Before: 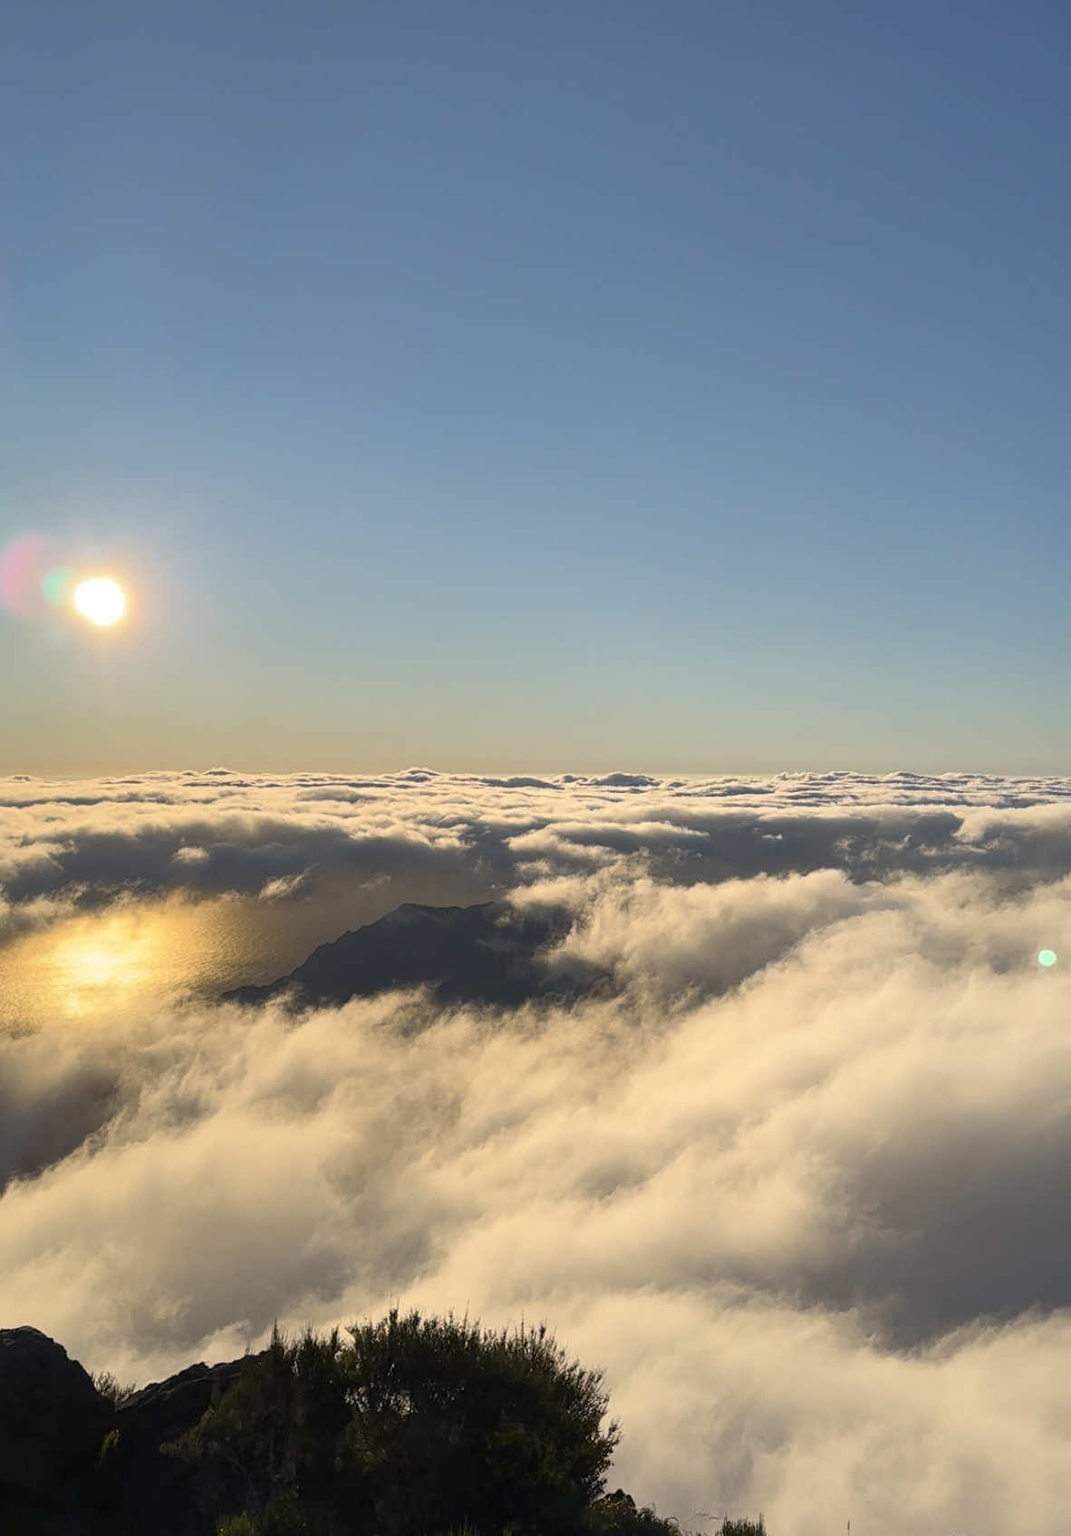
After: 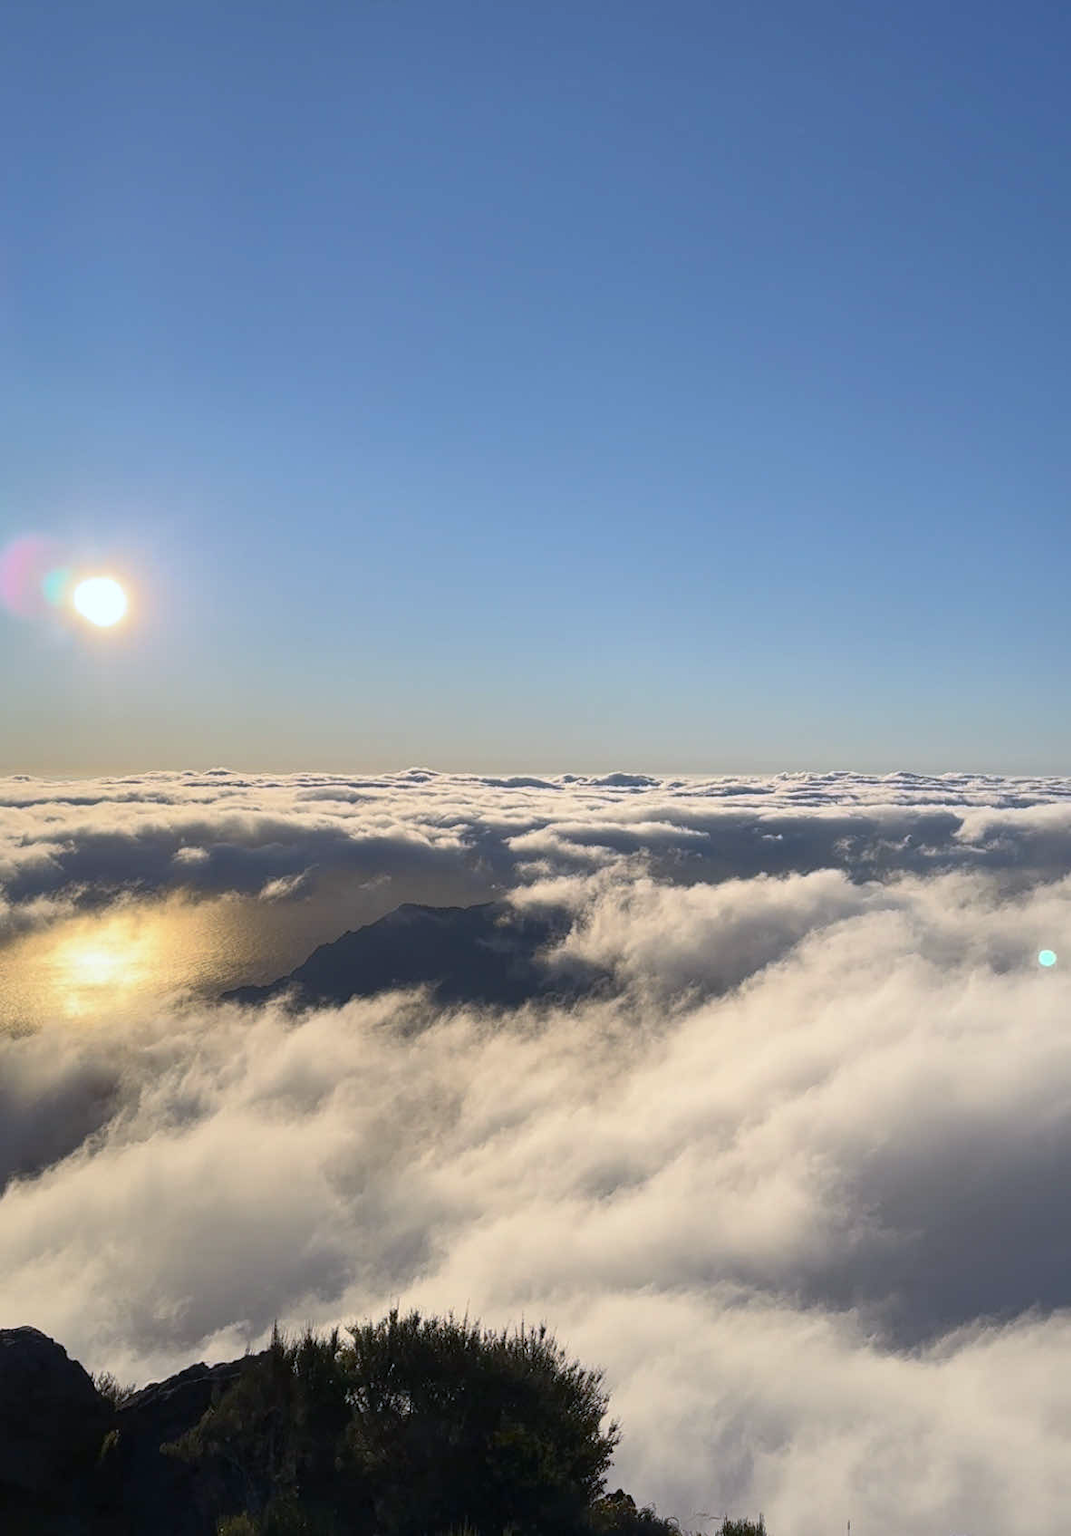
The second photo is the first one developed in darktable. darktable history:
color calibration: illuminant custom, x 0.371, y 0.382, temperature 4282.39 K
